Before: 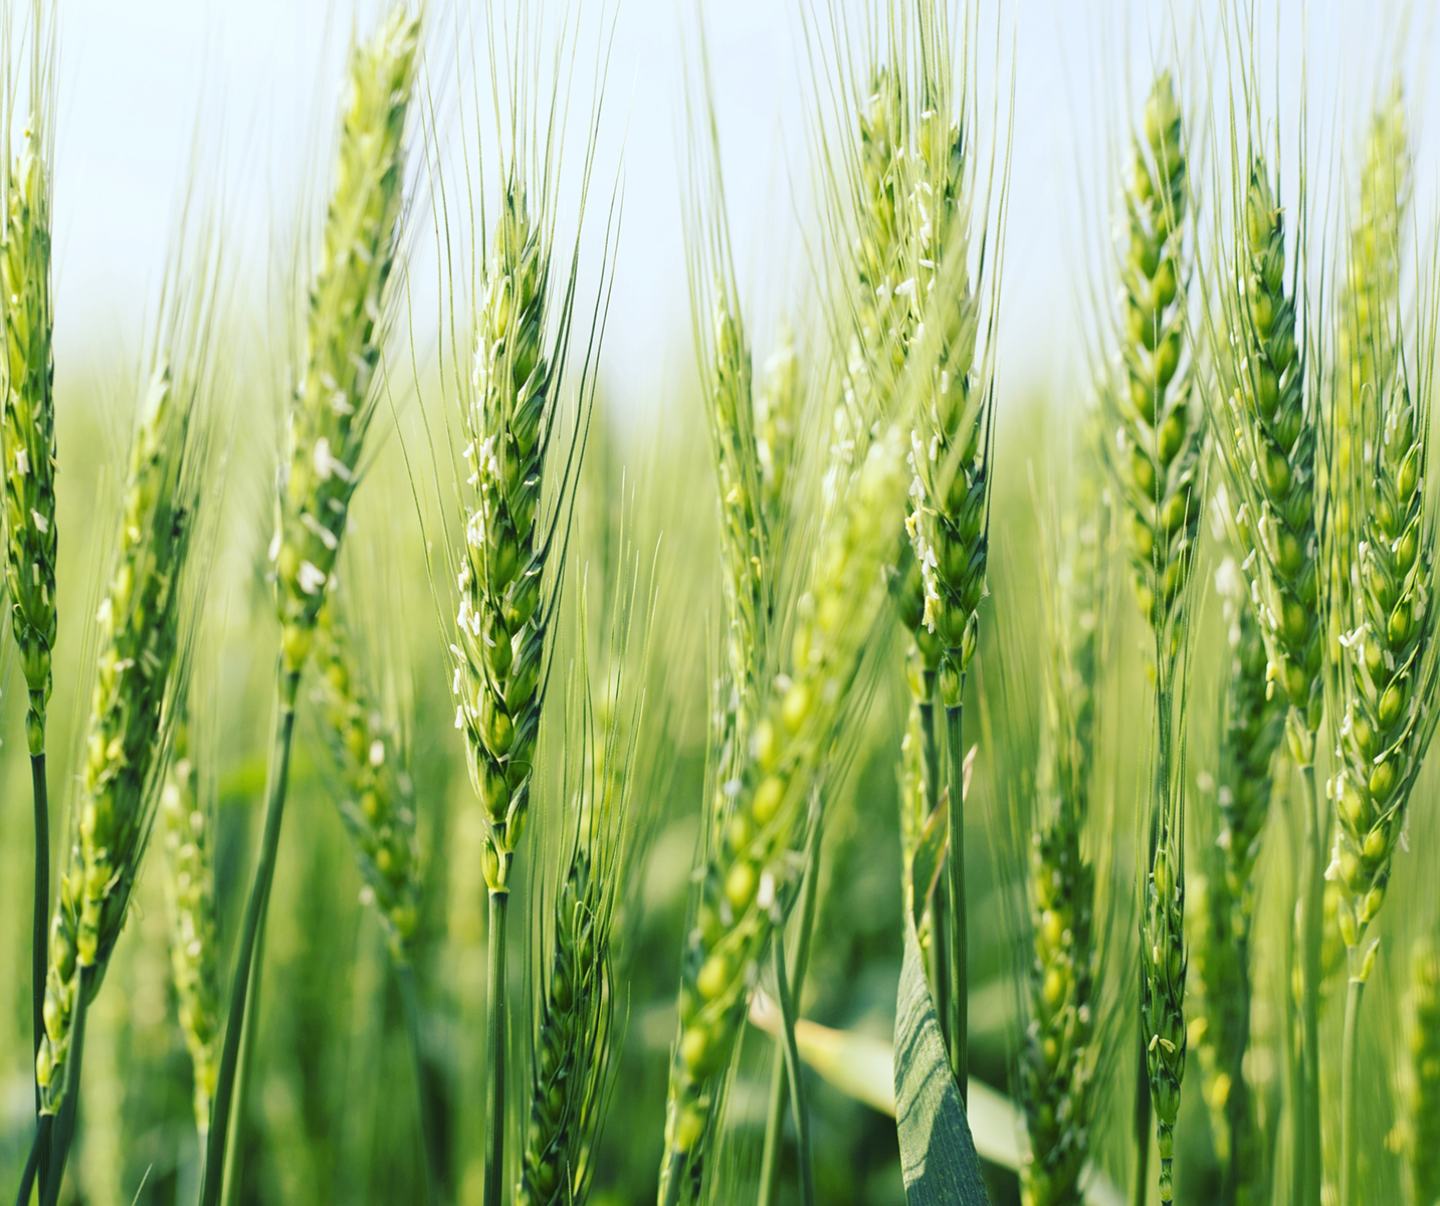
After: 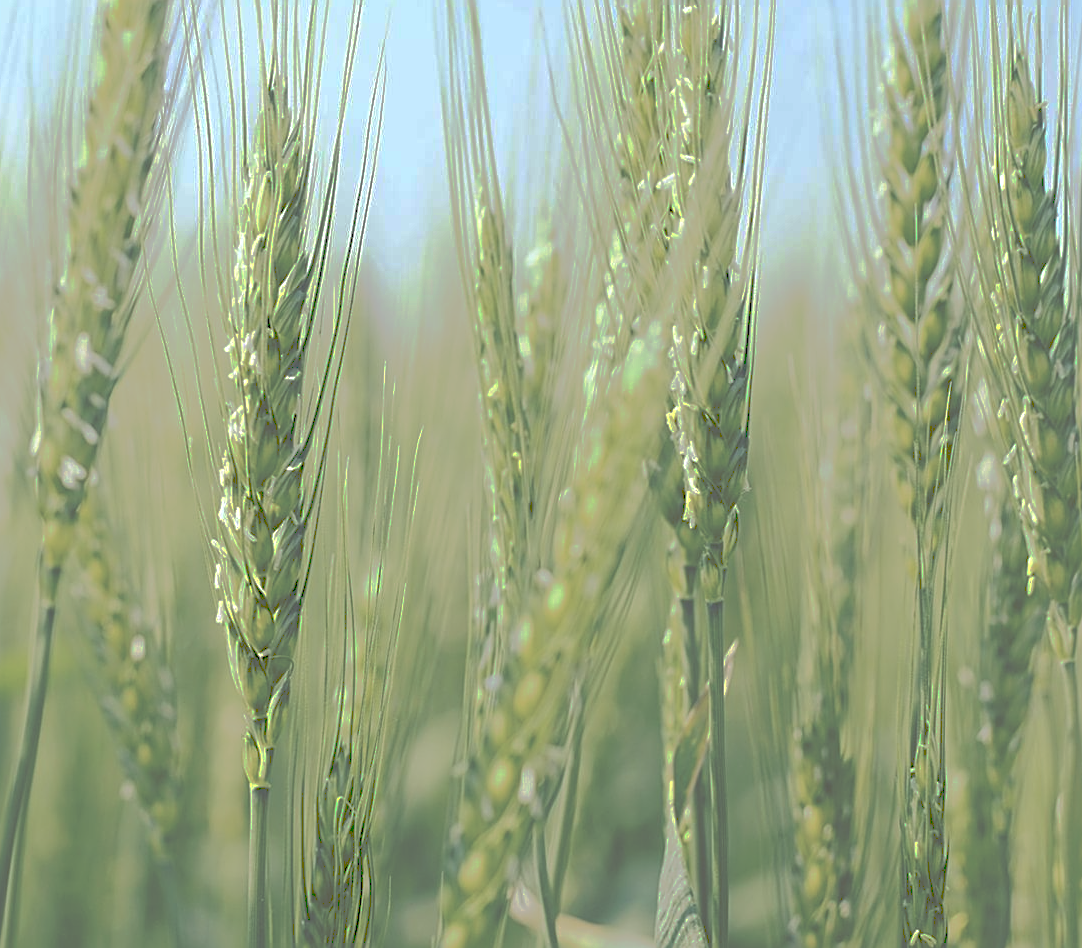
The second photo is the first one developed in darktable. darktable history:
sharpen: amount 0.747
tone curve: curves: ch0 [(0, 0) (0.003, 0.322) (0.011, 0.327) (0.025, 0.345) (0.044, 0.365) (0.069, 0.378) (0.1, 0.391) (0.136, 0.403) (0.177, 0.412) (0.224, 0.429) (0.277, 0.448) (0.335, 0.474) (0.399, 0.503) (0.468, 0.537) (0.543, 0.57) (0.623, 0.61) (0.709, 0.653) (0.801, 0.699) (0.898, 0.75) (1, 1)], preserve colors none
crop: left 16.626%, top 8.766%, right 8.186%, bottom 12.581%
